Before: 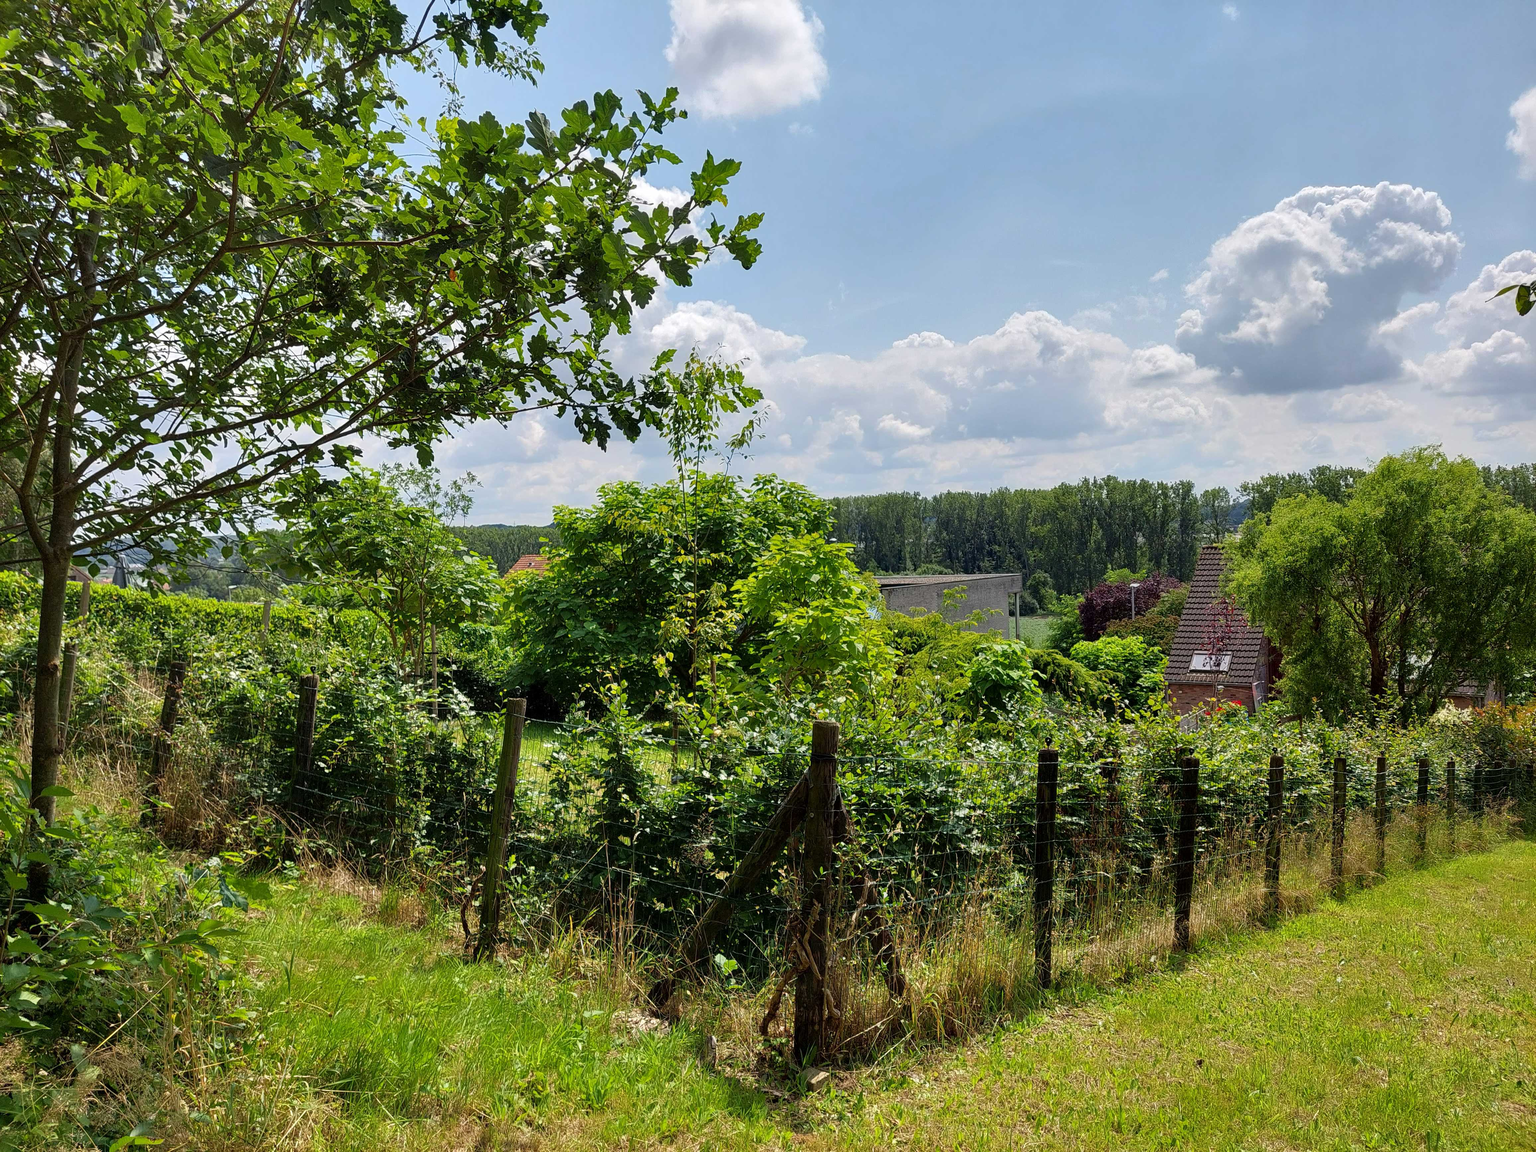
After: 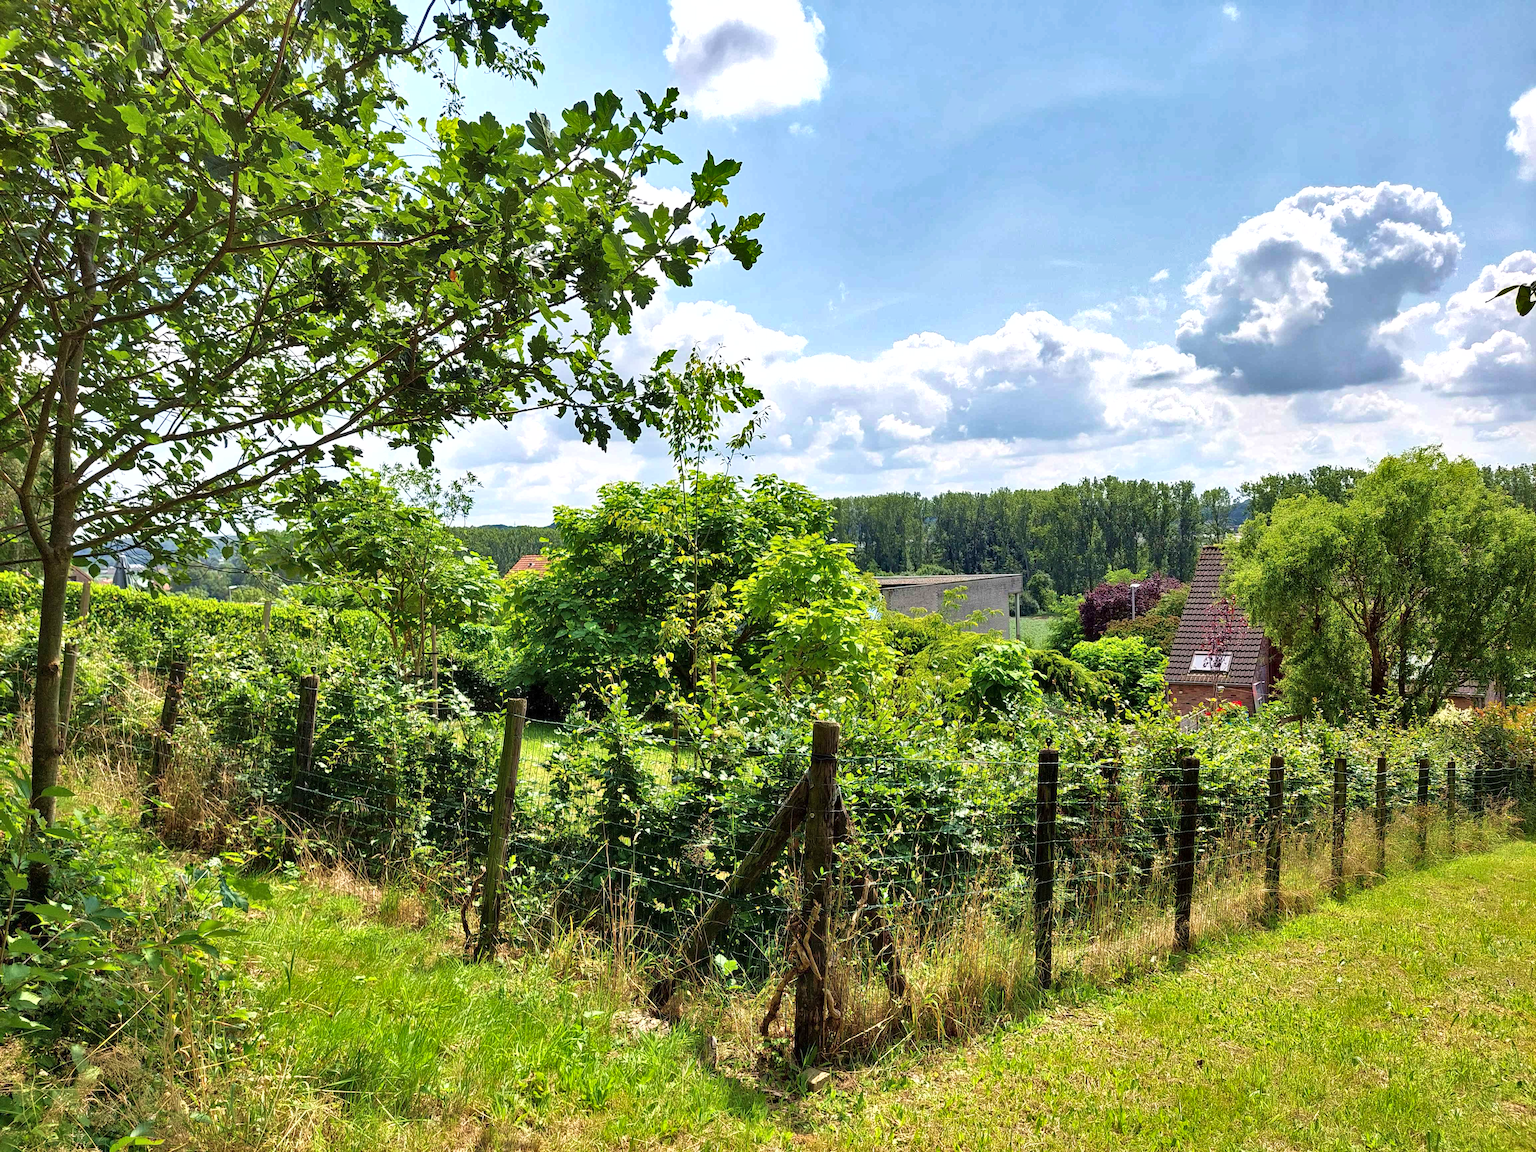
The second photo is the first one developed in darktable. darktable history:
shadows and highlights: soften with gaussian
exposure: exposure 0.655 EV, compensate exposure bias true, compensate highlight preservation false
velvia: on, module defaults
